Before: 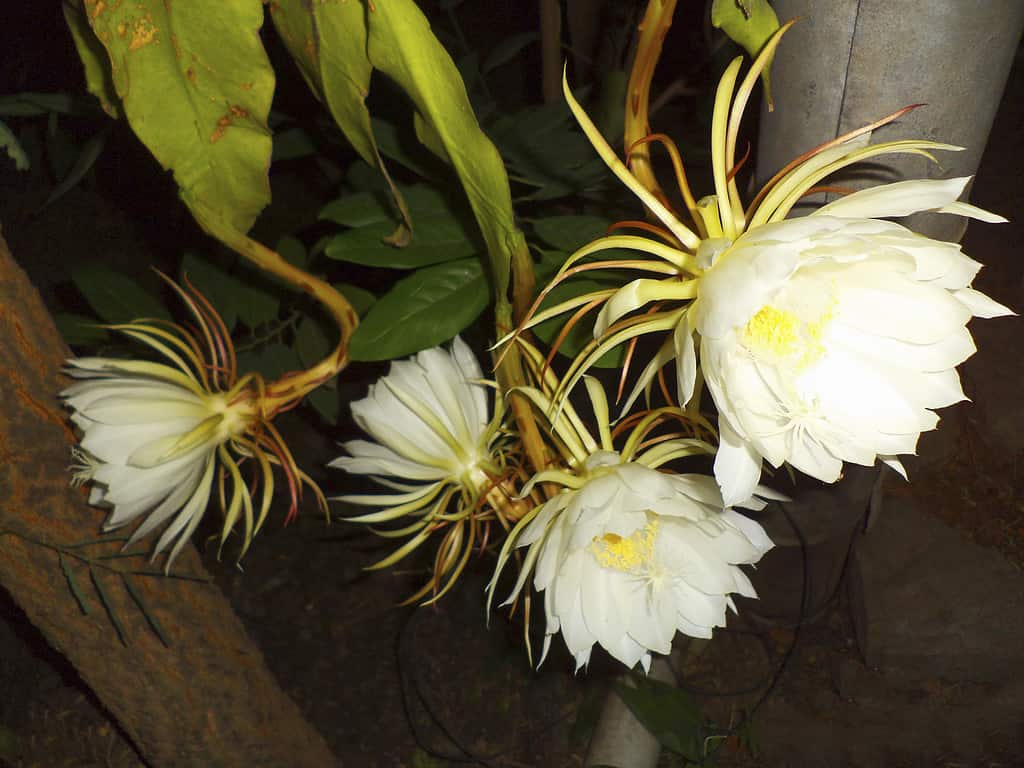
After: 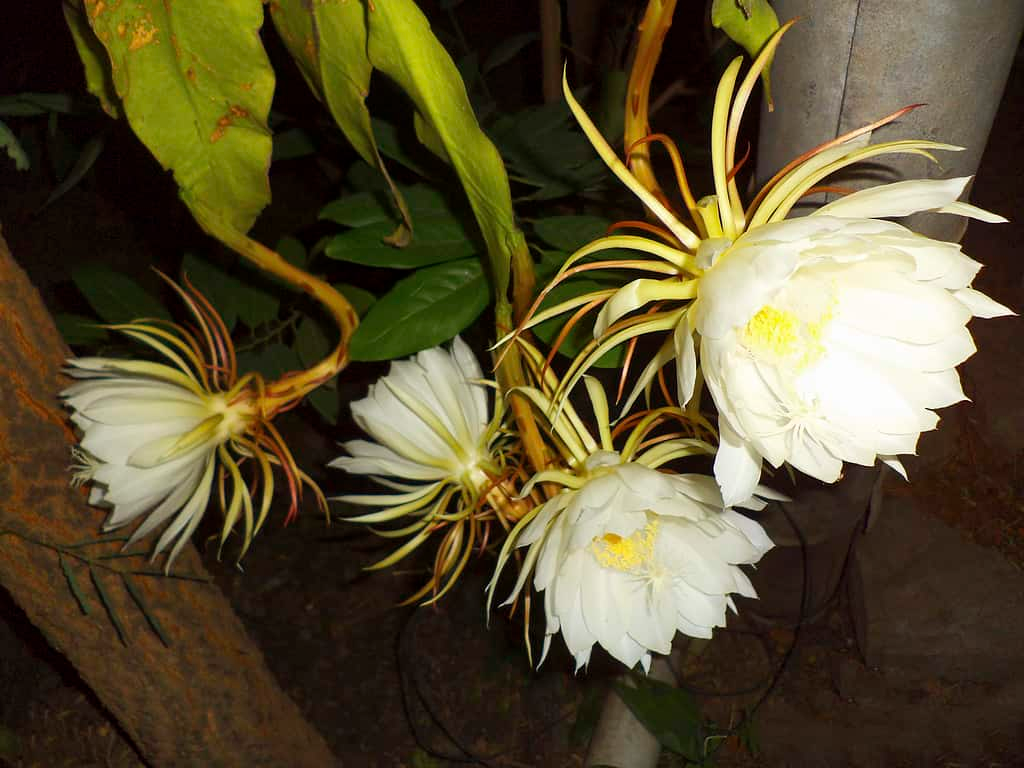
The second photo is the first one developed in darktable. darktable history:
local contrast: mode bilateral grid, contrast 15, coarseness 36, detail 104%, midtone range 0.2
